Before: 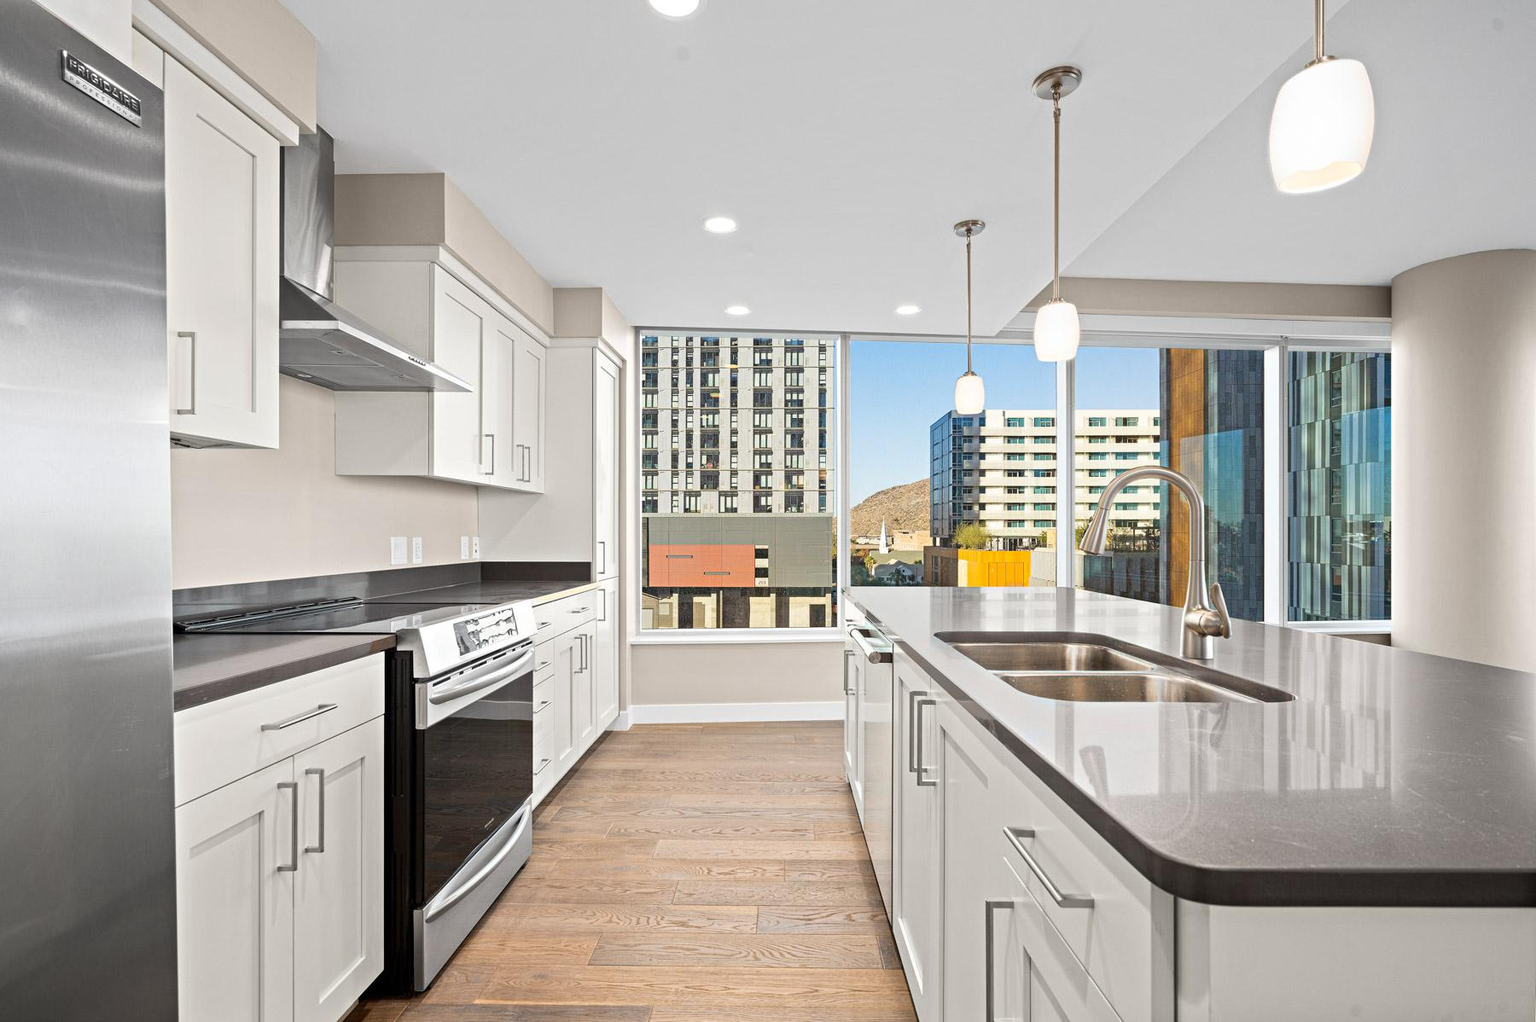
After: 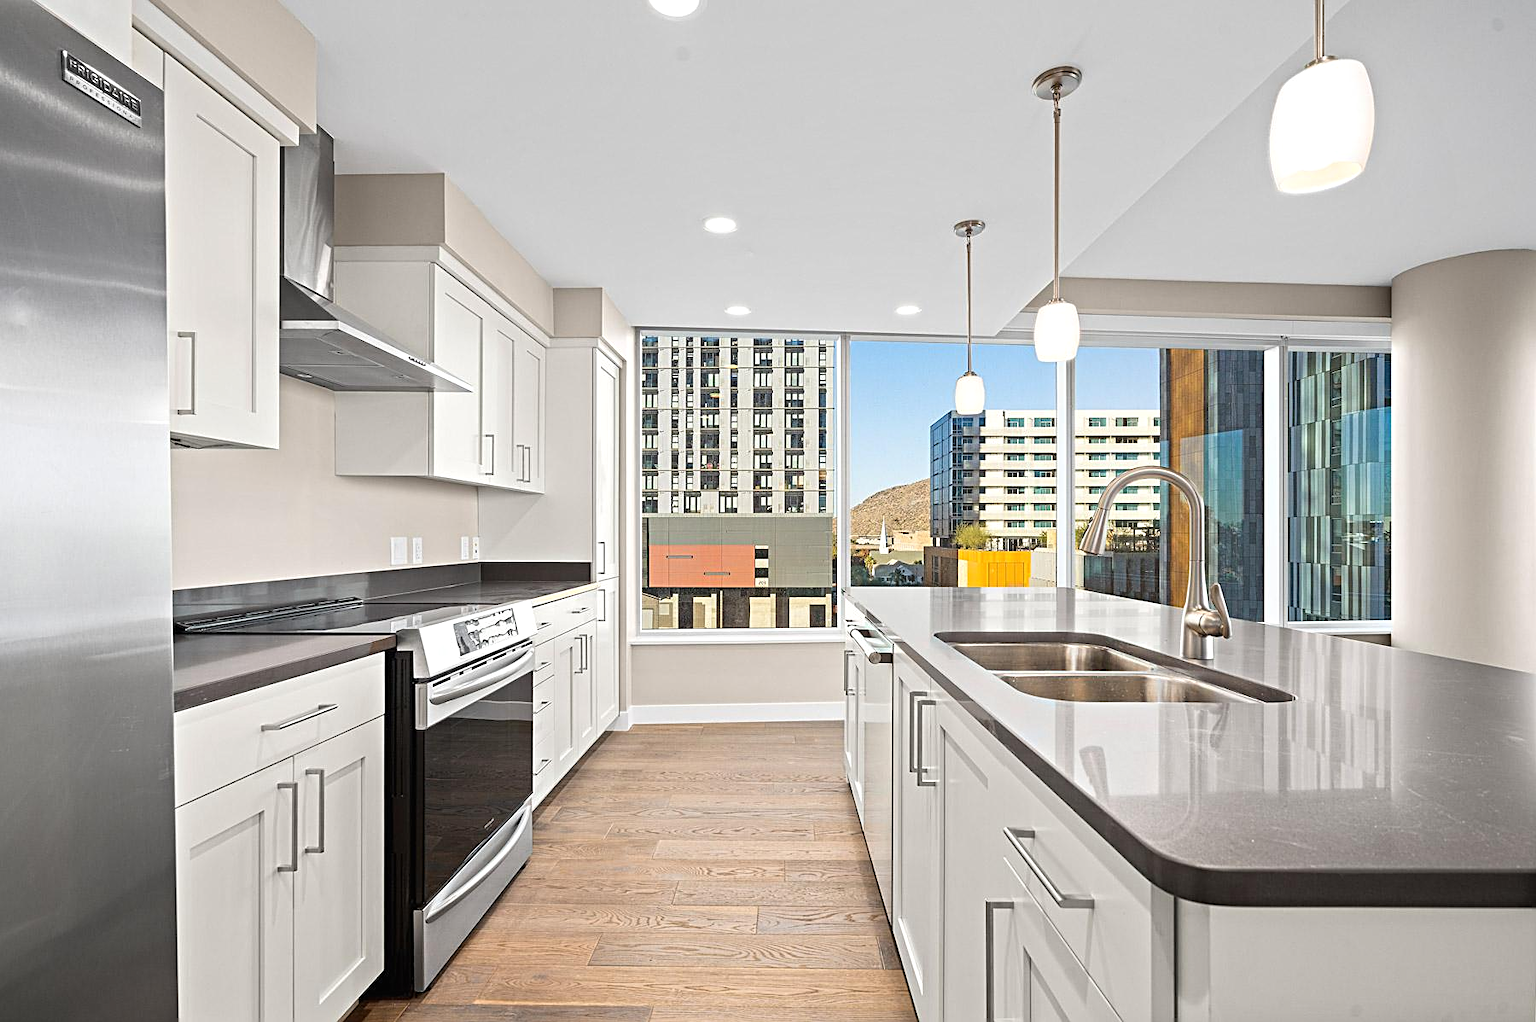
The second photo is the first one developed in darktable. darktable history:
sharpen: on, module defaults
exposure: black level correction -0.001, exposure 0.08 EV, compensate highlight preservation false
